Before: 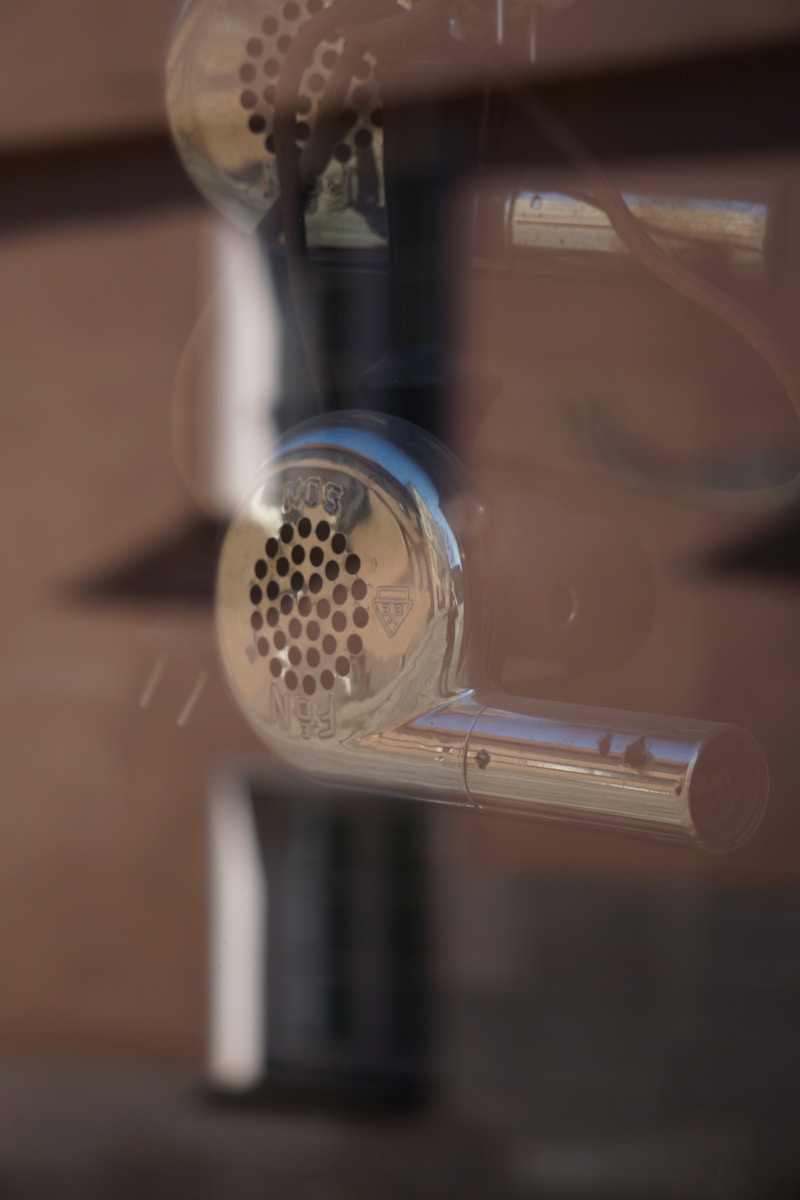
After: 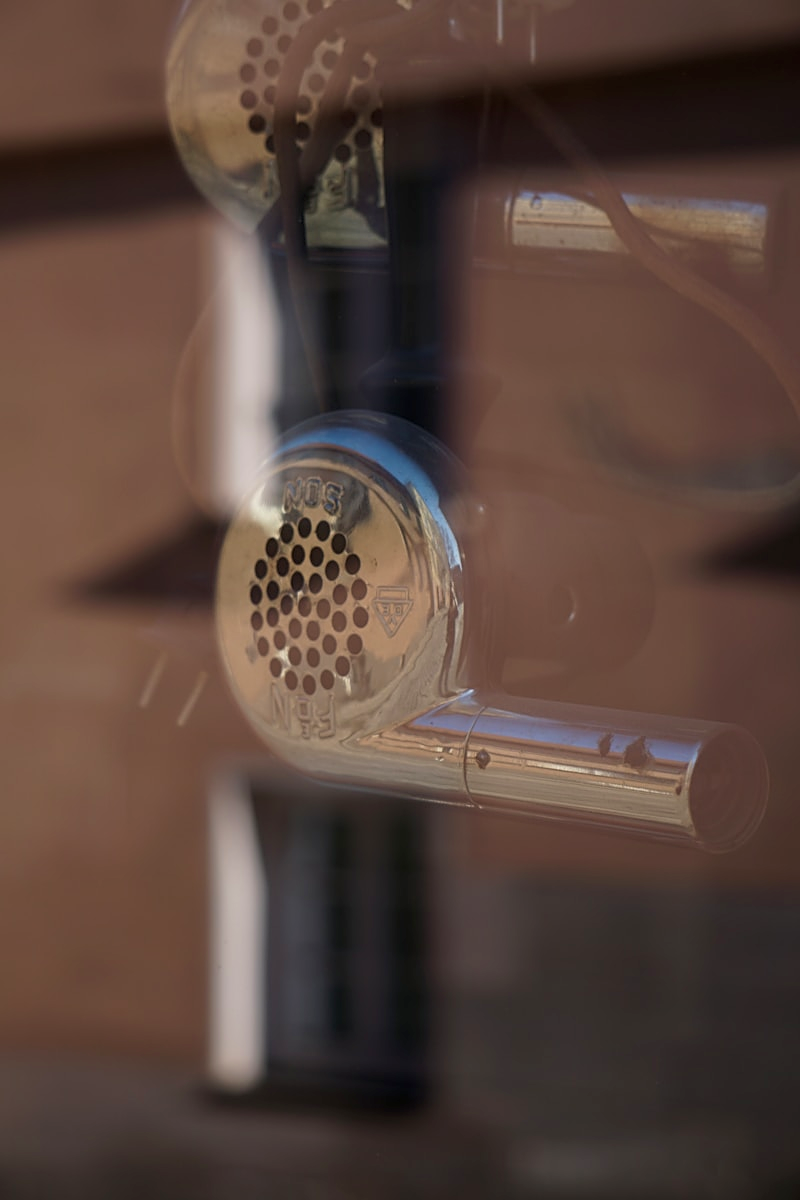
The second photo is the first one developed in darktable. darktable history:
local contrast: highlights 100%, shadows 100%, detail 120%, midtone range 0.2
exposure: exposure -0.153 EV, compensate highlight preservation false
sharpen: on, module defaults
shadows and highlights: shadows 25, highlights -25
velvia: on, module defaults
